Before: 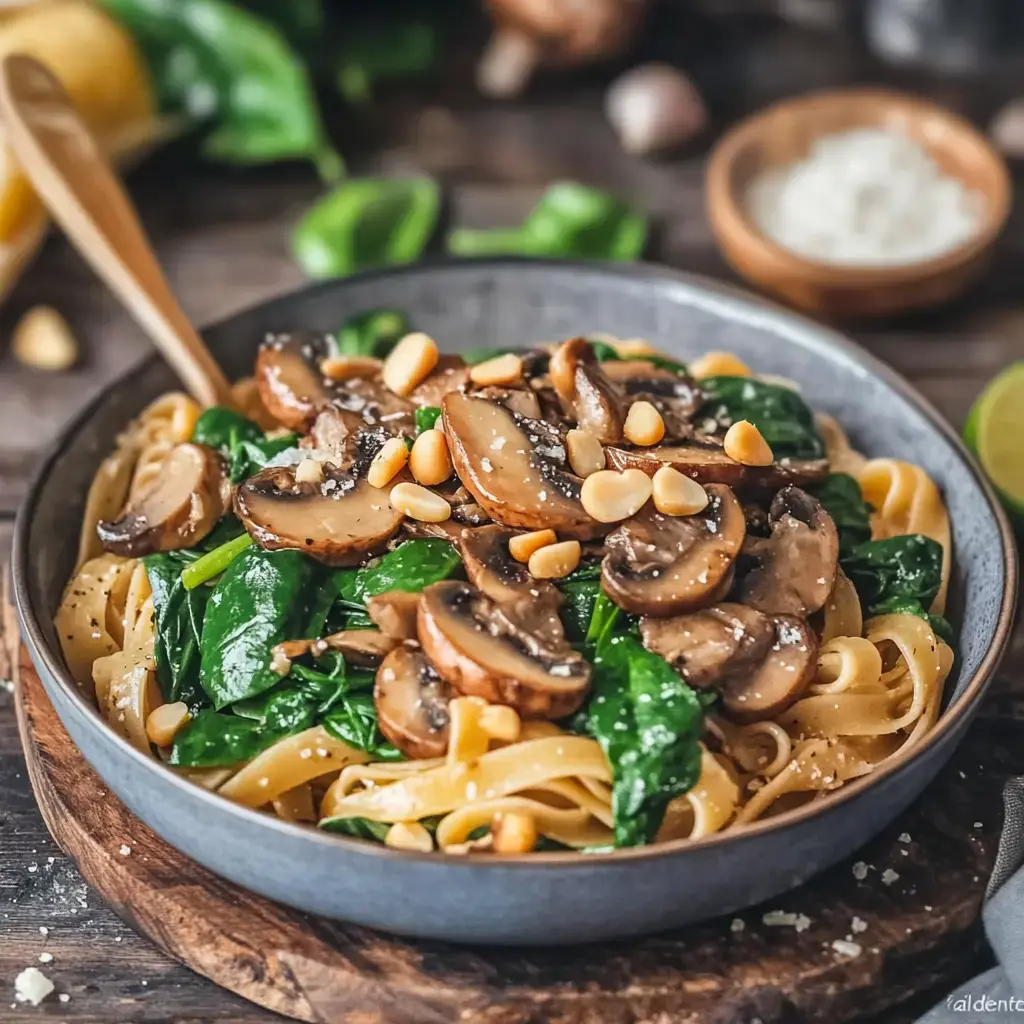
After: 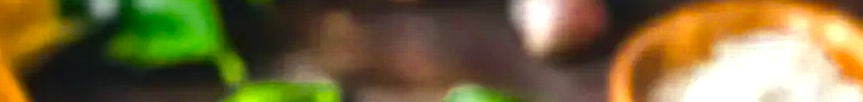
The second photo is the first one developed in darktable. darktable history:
contrast brightness saturation: contrast 0.04, saturation 0.07
crop and rotate: left 9.644%, top 9.491%, right 6.021%, bottom 80.509%
color zones: curves: ch0 [(0.004, 0.305) (0.261, 0.623) (0.389, 0.399) (0.708, 0.571) (0.947, 0.34)]; ch1 [(0.025, 0.645) (0.229, 0.584) (0.326, 0.551) (0.484, 0.262) (0.757, 0.643)]
shadows and highlights: shadows 60, soften with gaussian
color balance rgb: linear chroma grading › global chroma 9%, perceptual saturation grading › global saturation 36%, perceptual saturation grading › shadows 35%, perceptual brilliance grading › global brilliance 15%, perceptual brilliance grading › shadows -35%, global vibrance 15%
